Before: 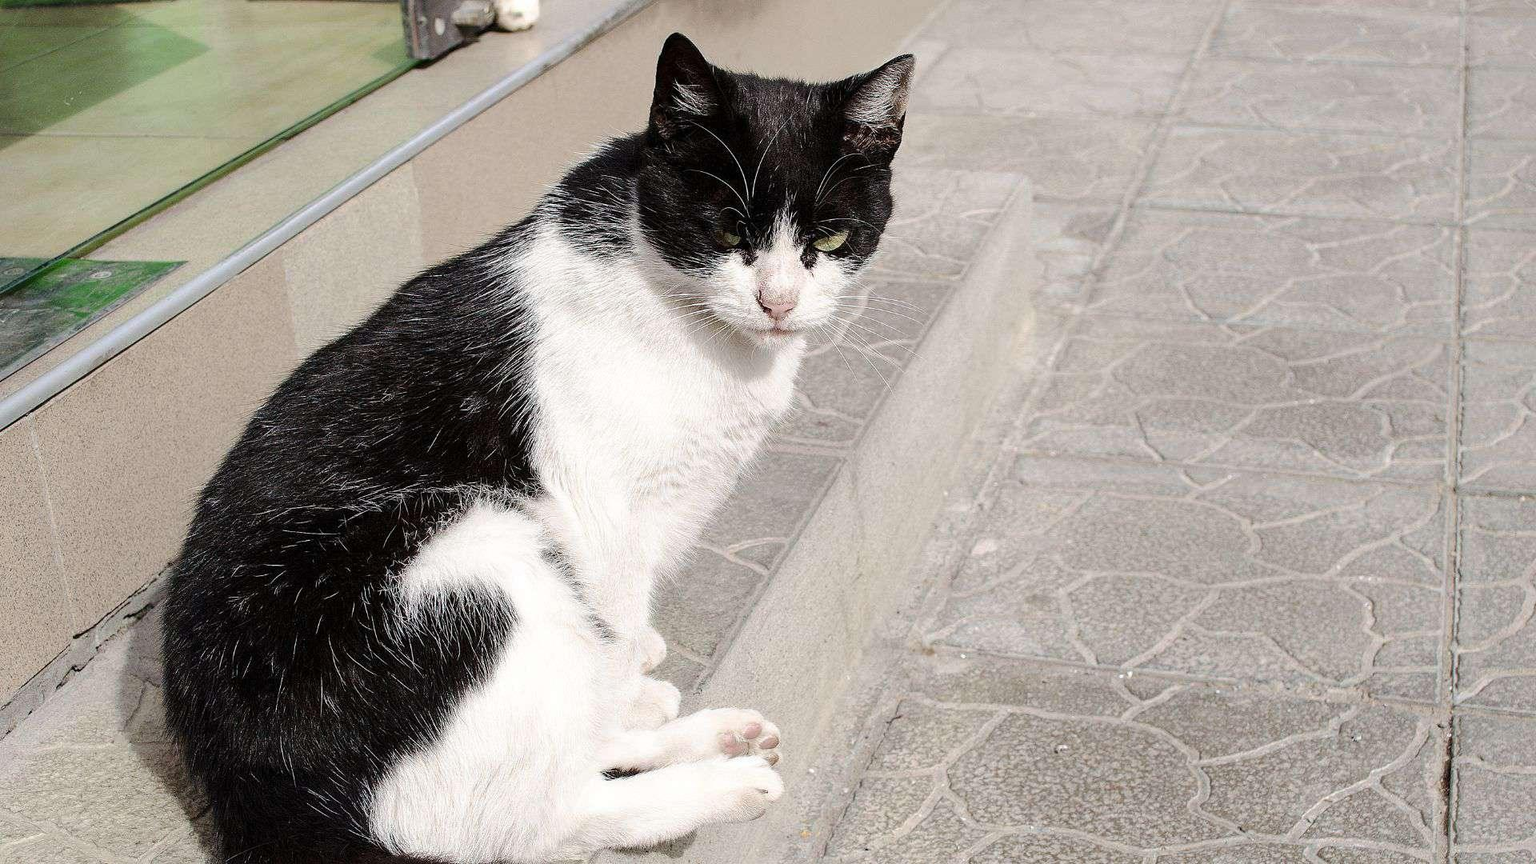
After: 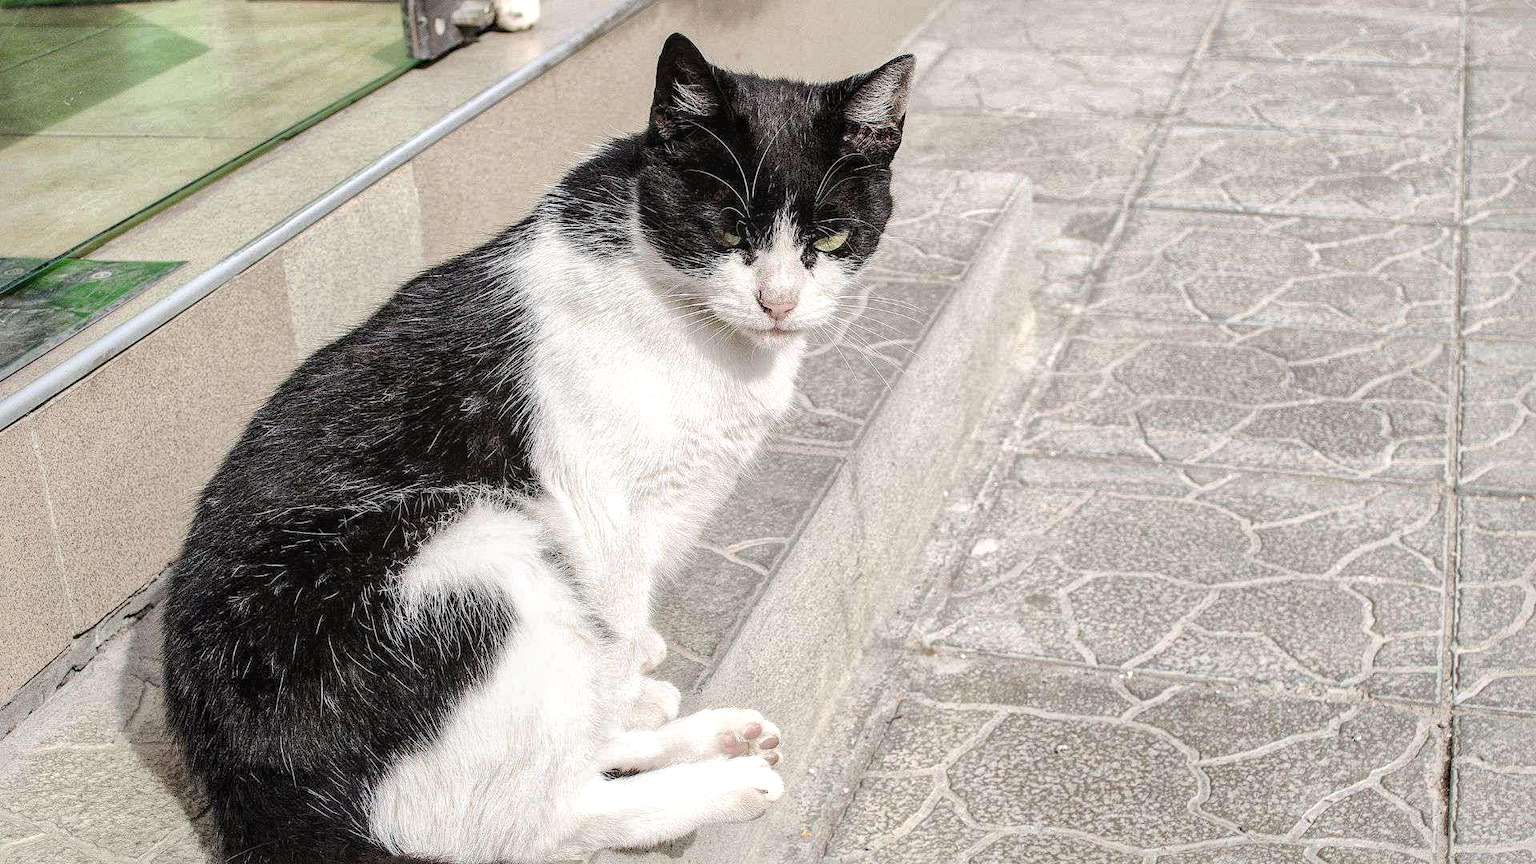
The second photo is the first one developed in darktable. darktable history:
local contrast: highlights 55%, shadows 52%, detail 130%, midtone range 0.452
global tonemap: drago (1, 100), detail 1
